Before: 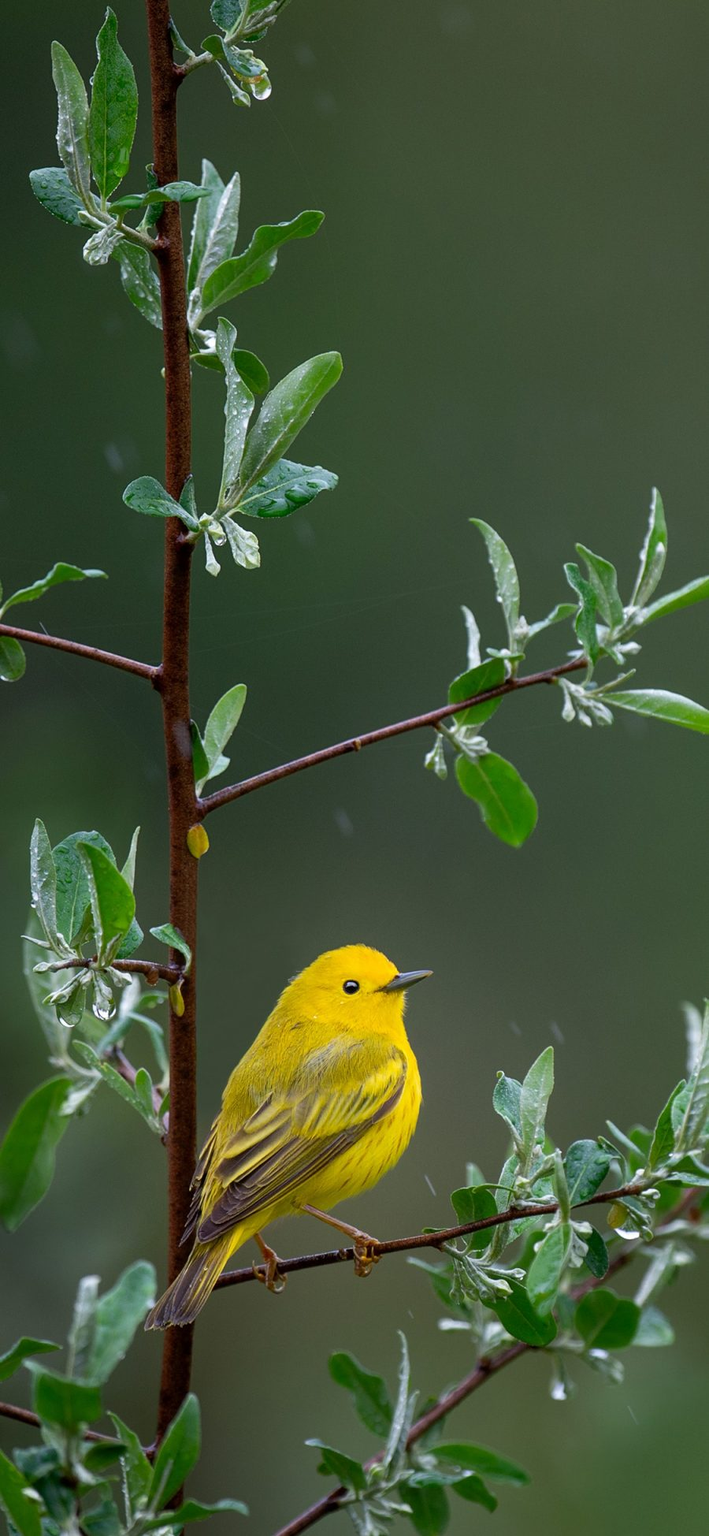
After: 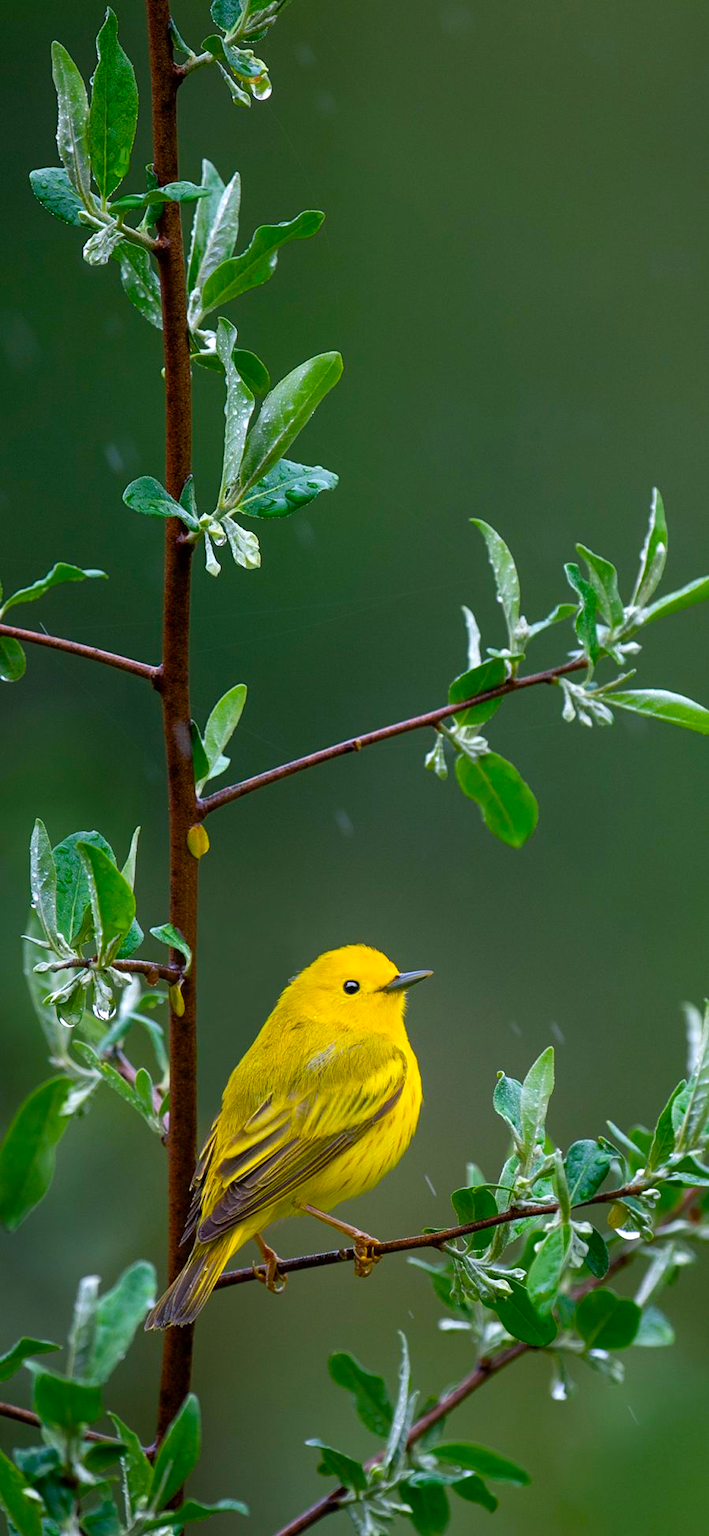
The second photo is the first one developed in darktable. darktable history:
color balance rgb: shadows lift › luminance -7.588%, shadows lift › chroma 2.232%, shadows lift › hue 162.34°, perceptual saturation grading › global saturation 35.683%, global vibrance 20%
exposure: exposure 0.225 EV, compensate highlight preservation false
